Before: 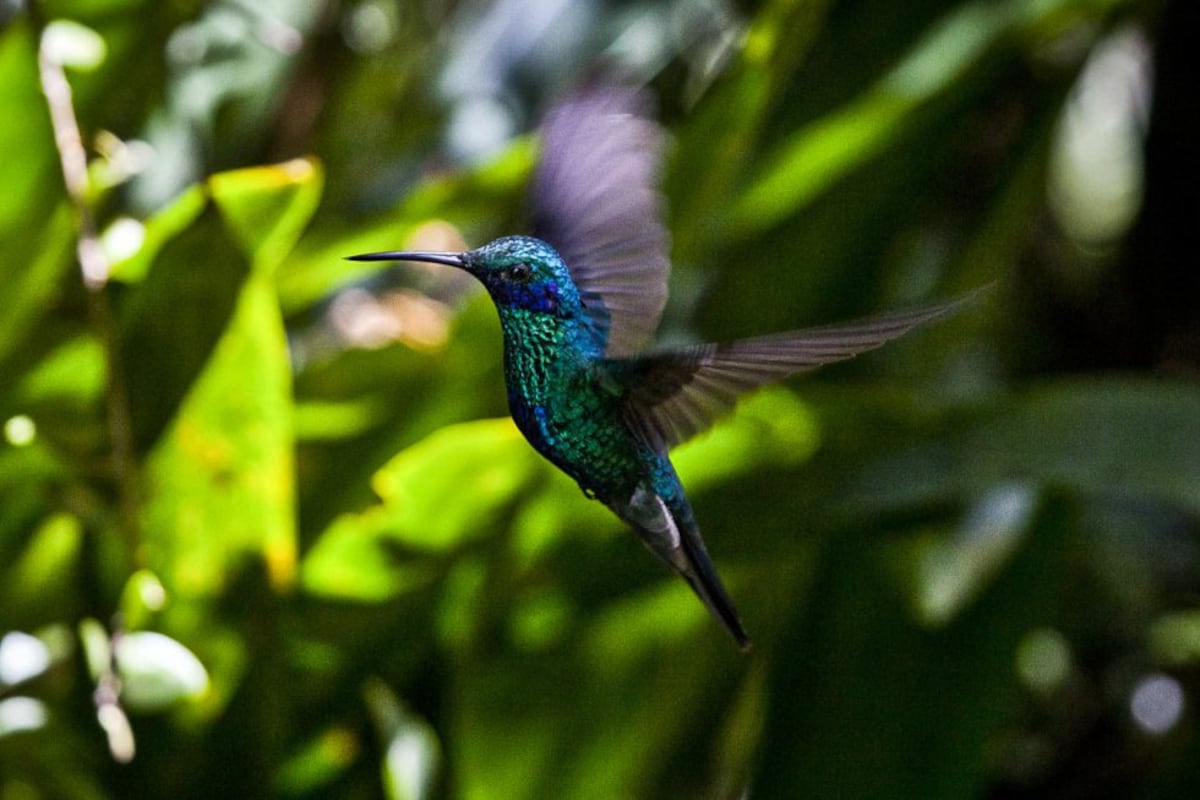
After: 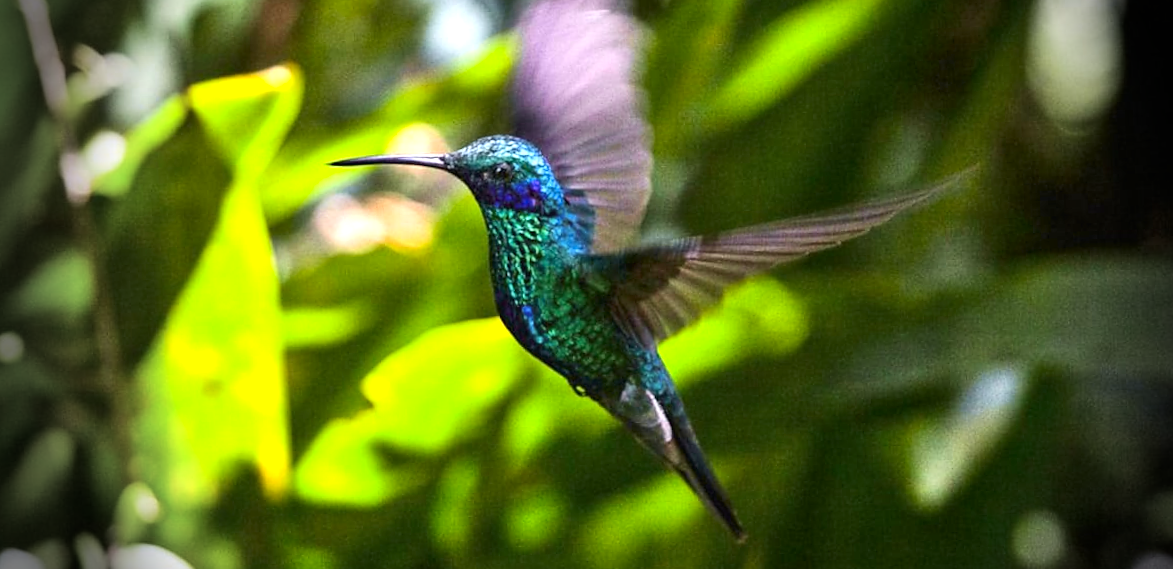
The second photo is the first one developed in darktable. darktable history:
crop: top 11.038%, bottom 13.962%
rotate and perspective: rotation -2°, crop left 0.022, crop right 0.978, crop top 0.049, crop bottom 0.951
vignetting: fall-off start 76.42%, fall-off radius 27.36%, brightness -0.872, center (0.037, -0.09), width/height ratio 0.971
exposure: black level correction 0, exposure 1.2 EV, compensate exposure bias true, compensate highlight preservation false
tone curve: curves: ch0 [(0, 0.014) (0.036, 0.047) (0.15, 0.156) (0.27, 0.258) (0.511, 0.506) (0.761, 0.741) (1, 0.919)]; ch1 [(0, 0) (0.179, 0.173) (0.322, 0.32) (0.429, 0.431) (0.502, 0.5) (0.519, 0.522) (0.562, 0.575) (0.631, 0.65) (0.72, 0.692) (1, 1)]; ch2 [(0, 0) (0.29, 0.295) (0.404, 0.436) (0.497, 0.498) (0.533, 0.556) (0.599, 0.607) (0.696, 0.707) (1, 1)], color space Lab, independent channels, preserve colors none
sharpen: radius 1, threshold 1
